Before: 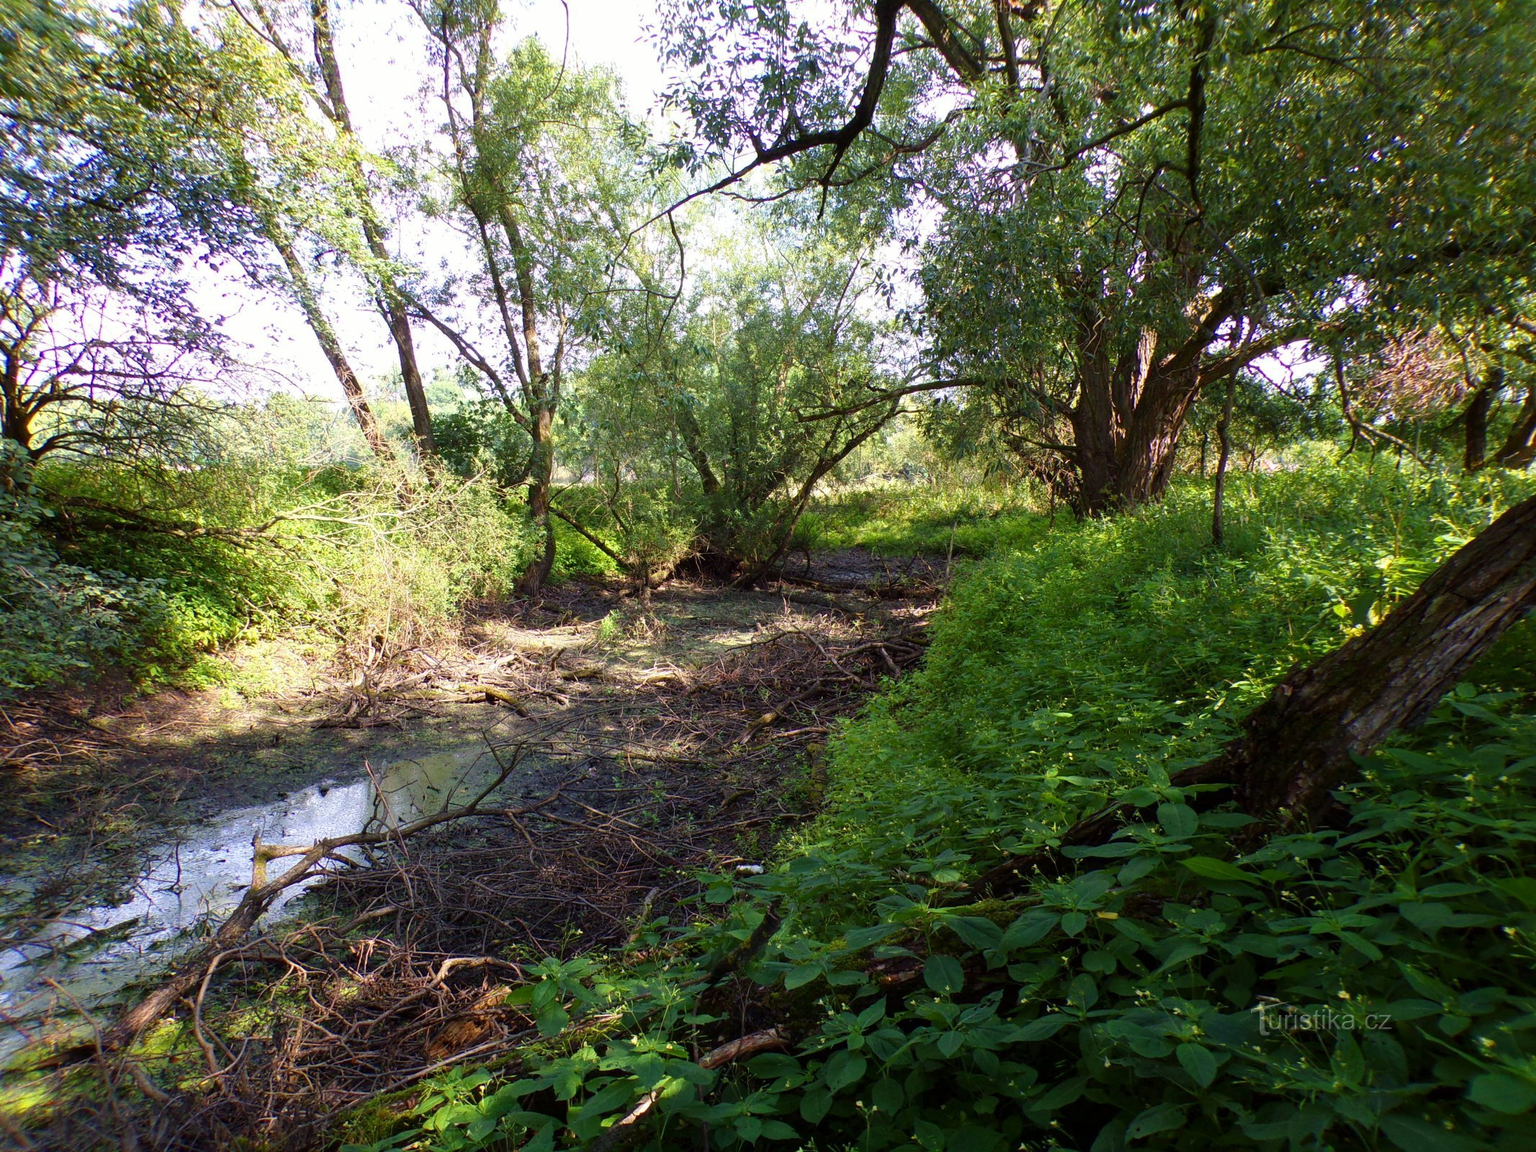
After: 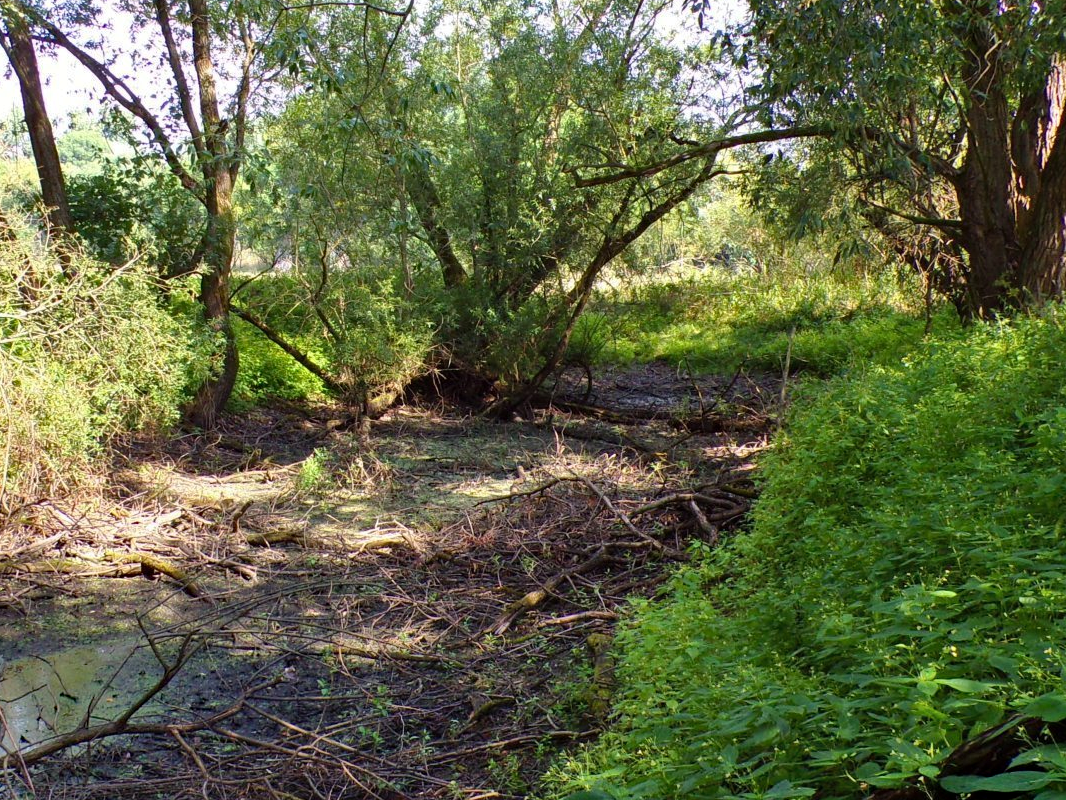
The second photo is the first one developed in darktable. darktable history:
haze removal: strength 0.25, distance 0.25, compatibility mode true, adaptive false
shadows and highlights: shadows color adjustment 97.66%, soften with gaussian
crop: left 25%, top 25%, right 25%, bottom 25%
